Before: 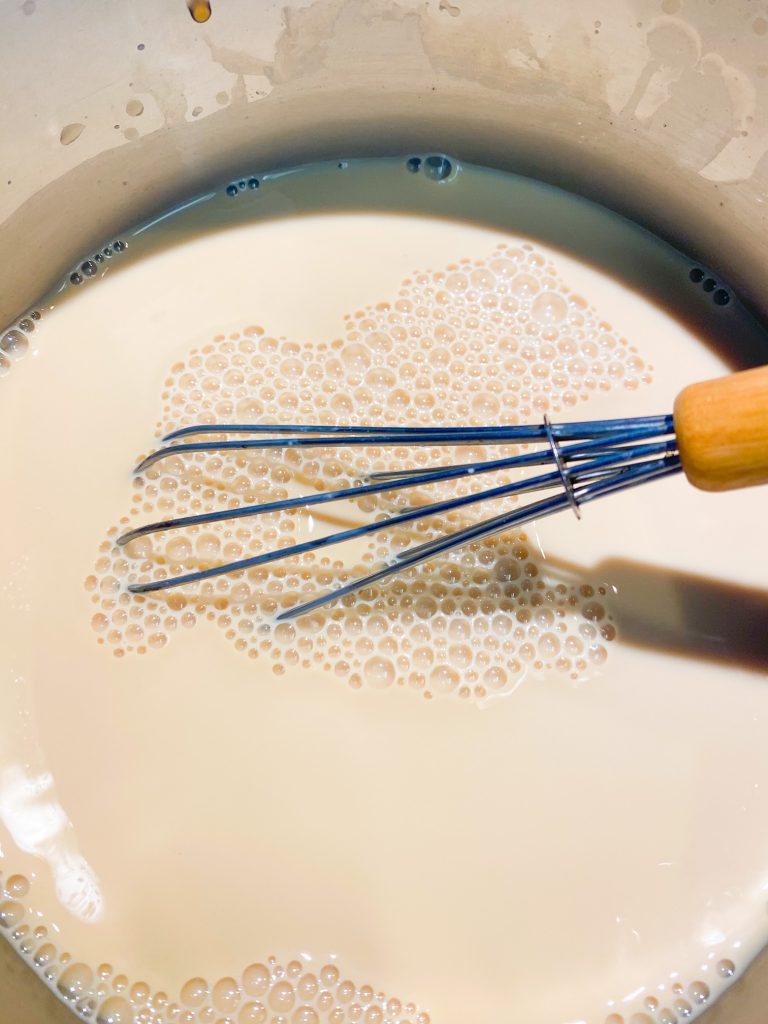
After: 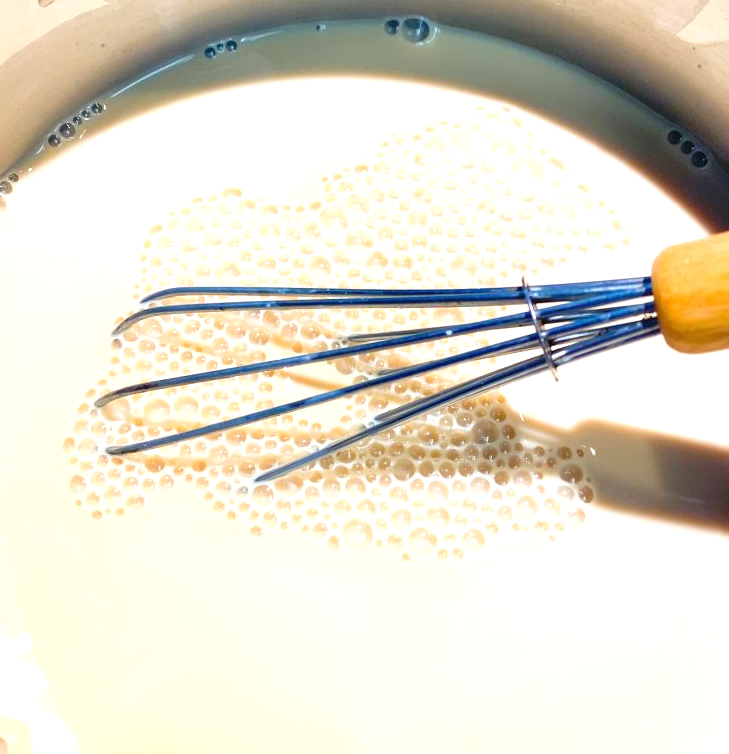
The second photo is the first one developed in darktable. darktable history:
crop and rotate: left 2.927%, top 13.515%, right 2.084%, bottom 12.786%
exposure: black level correction 0, exposure 0.694 EV, compensate exposure bias true, compensate highlight preservation false
